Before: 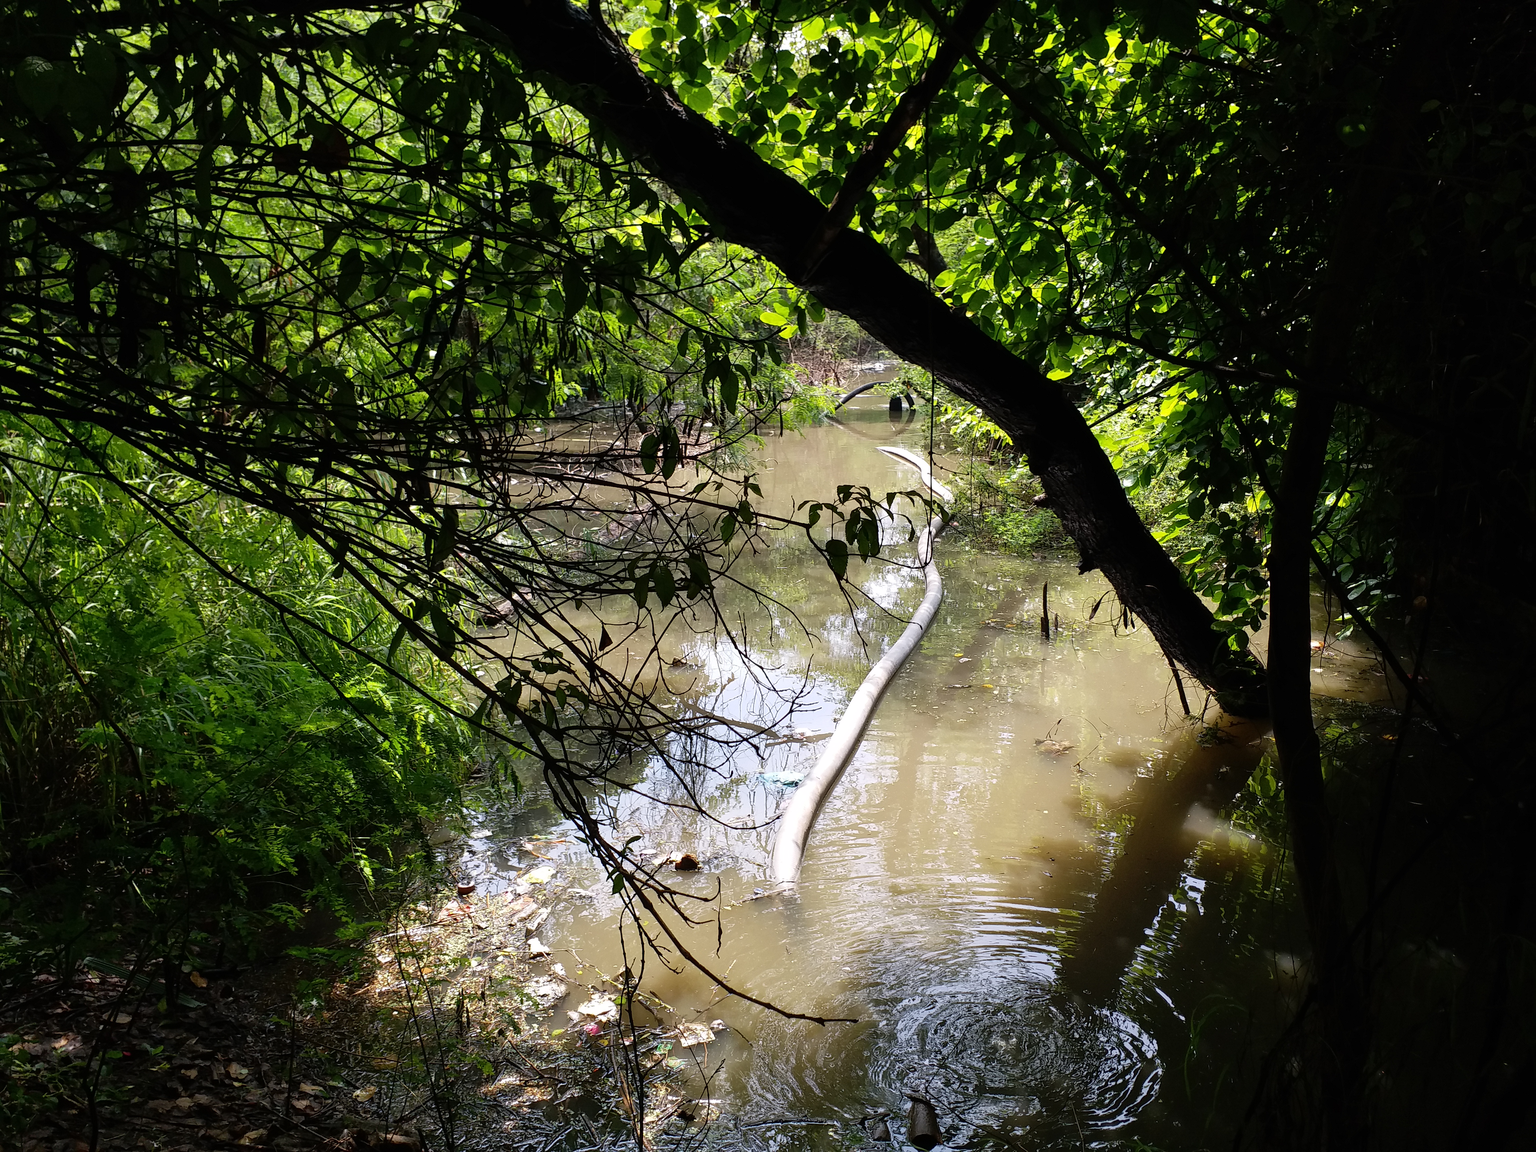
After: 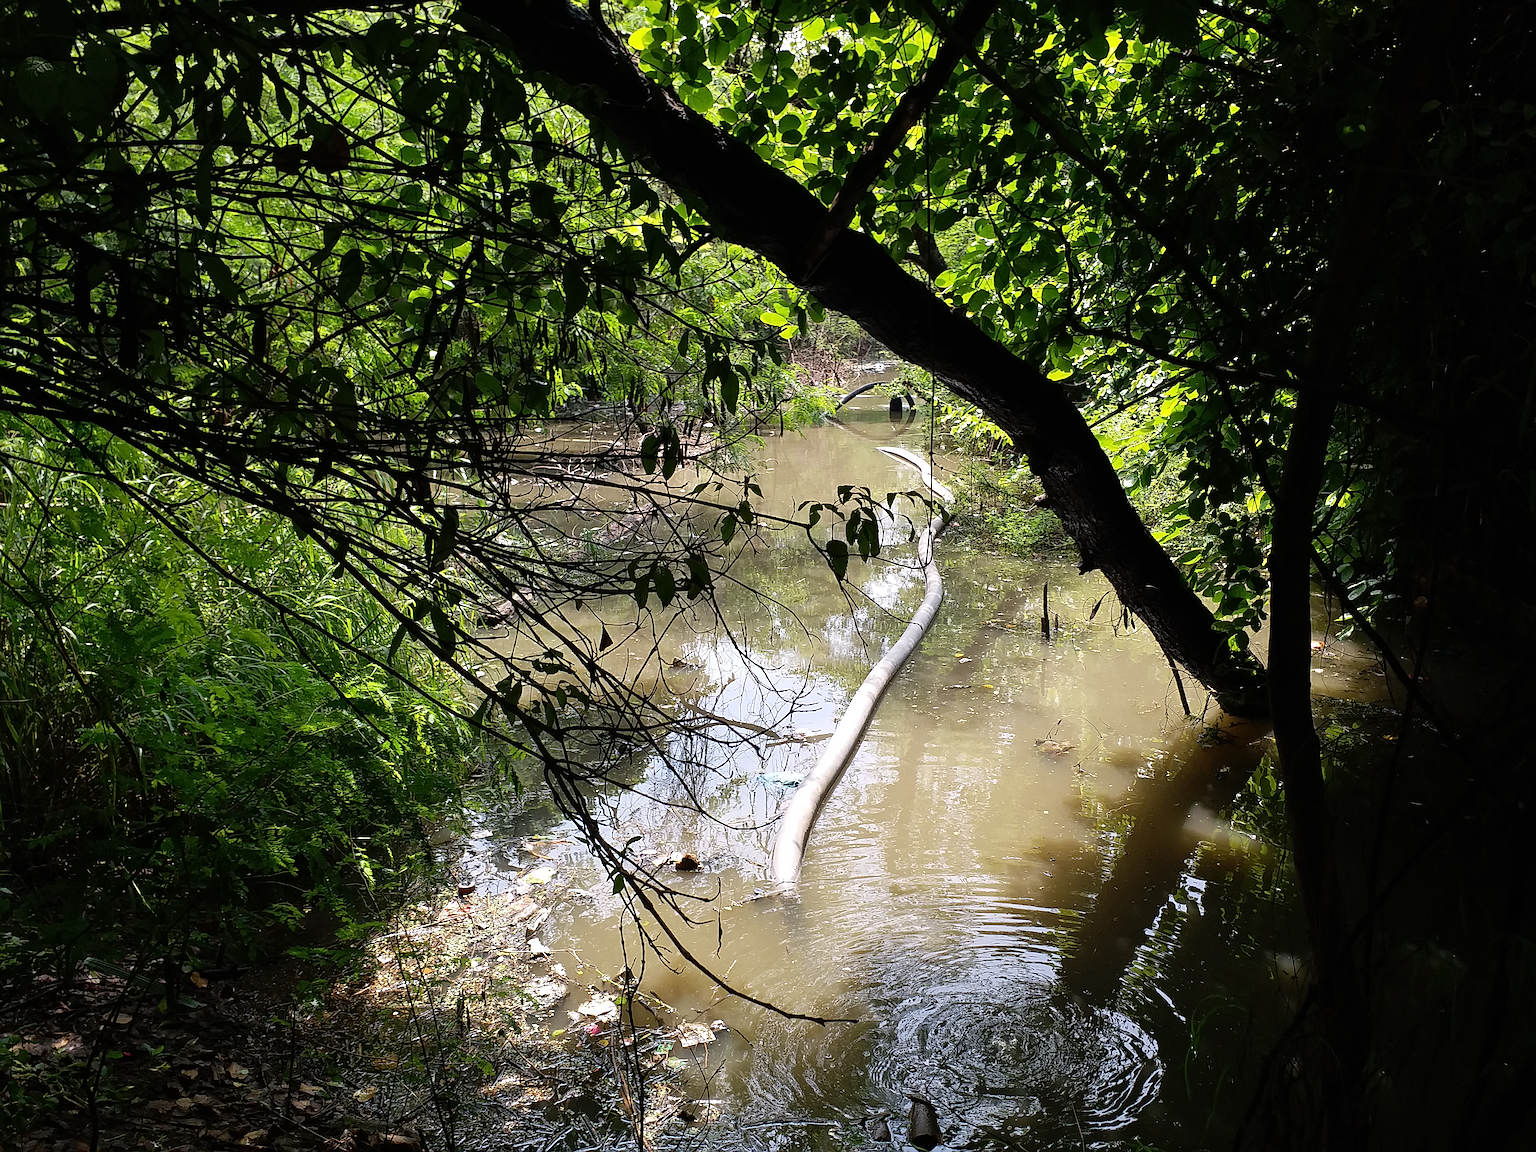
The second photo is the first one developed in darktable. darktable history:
sharpen: radius 2.692, amount 0.656
